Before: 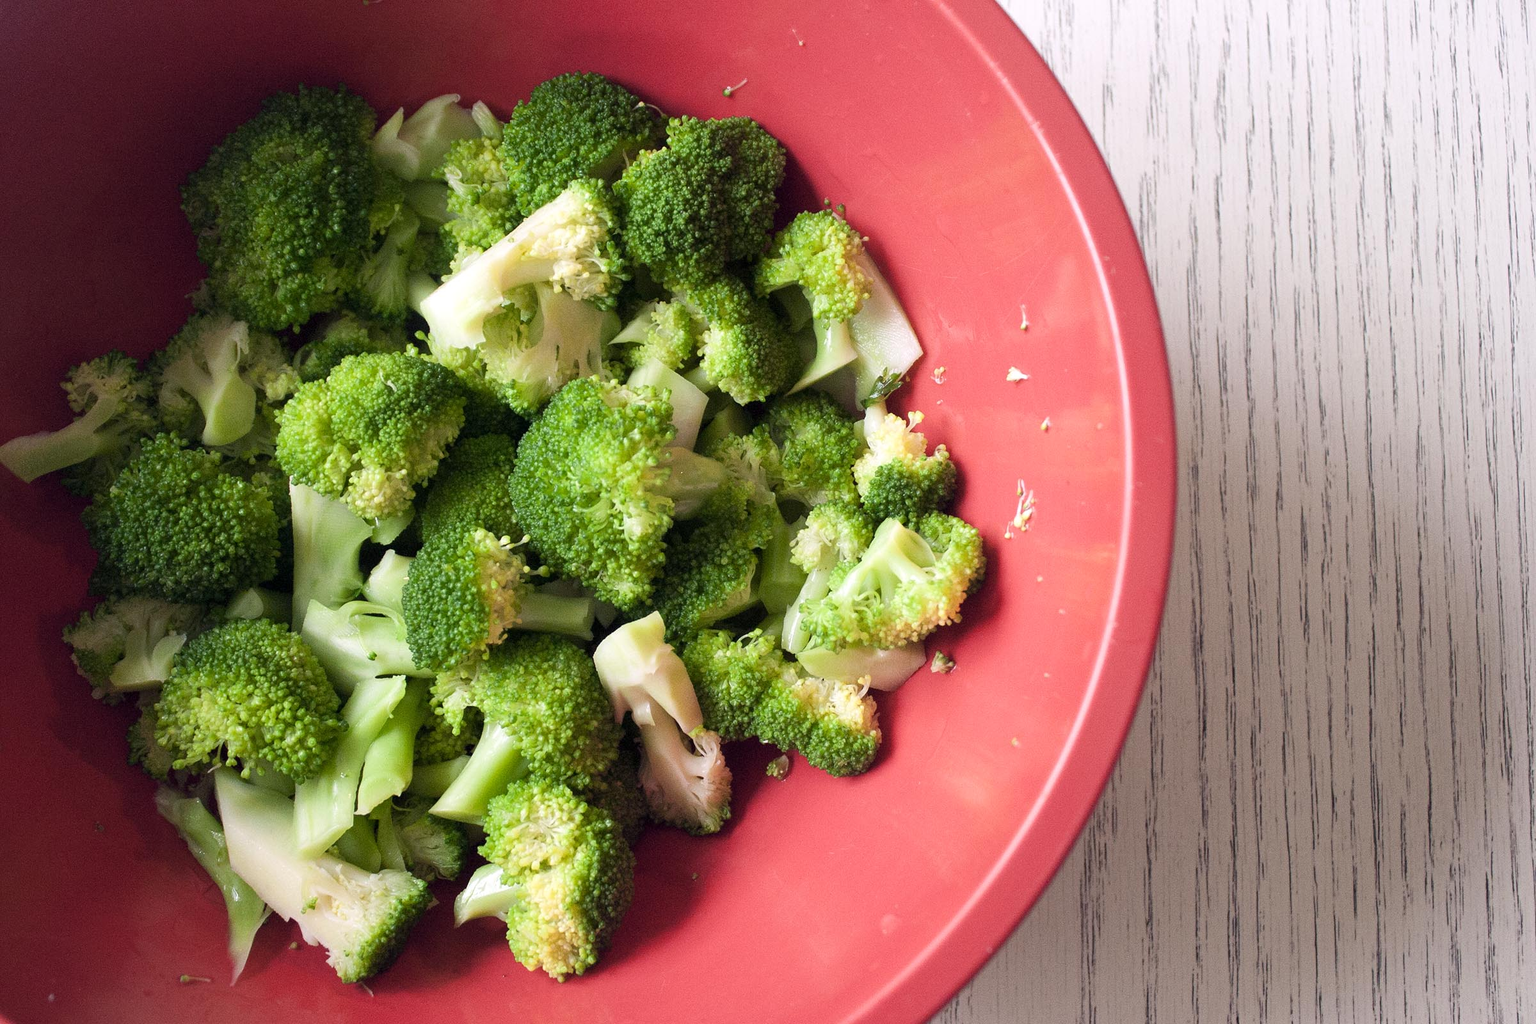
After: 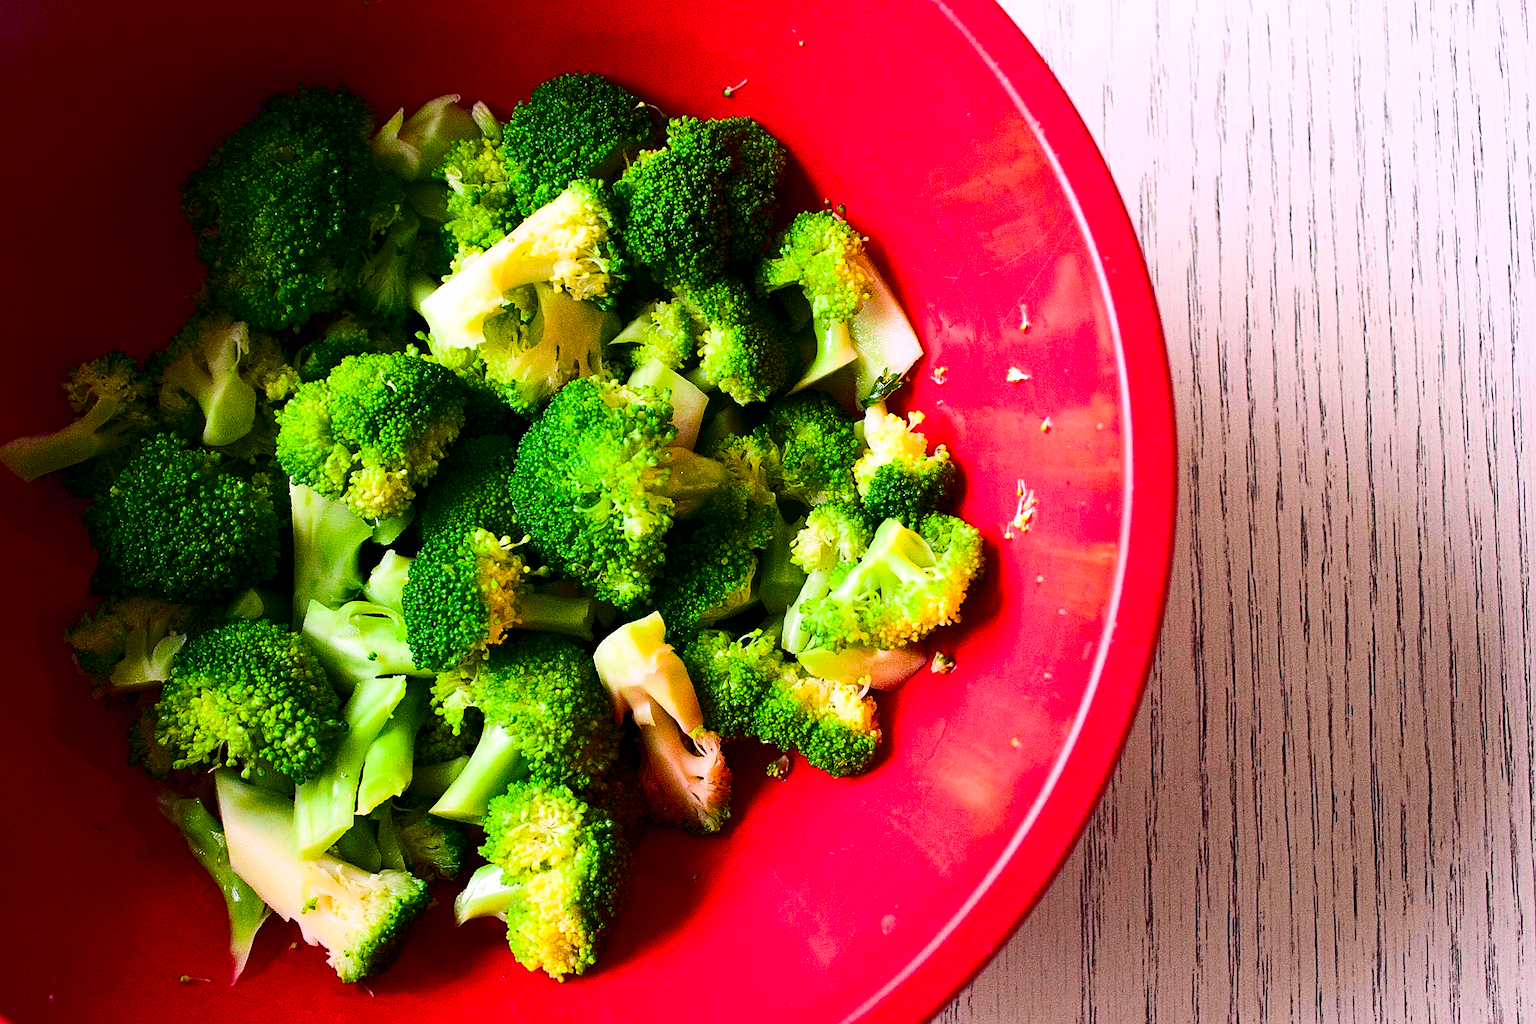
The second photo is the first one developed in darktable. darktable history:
white balance: red 1.009, blue 1.027
color balance rgb: linear chroma grading › global chroma 15%, perceptual saturation grading › global saturation 30%
contrast brightness saturation: contrast 0.32, brightness -0.08, saturation 0.17
sharpen: on, module defaults
haze removal: compatibility mode true, adaptive false
